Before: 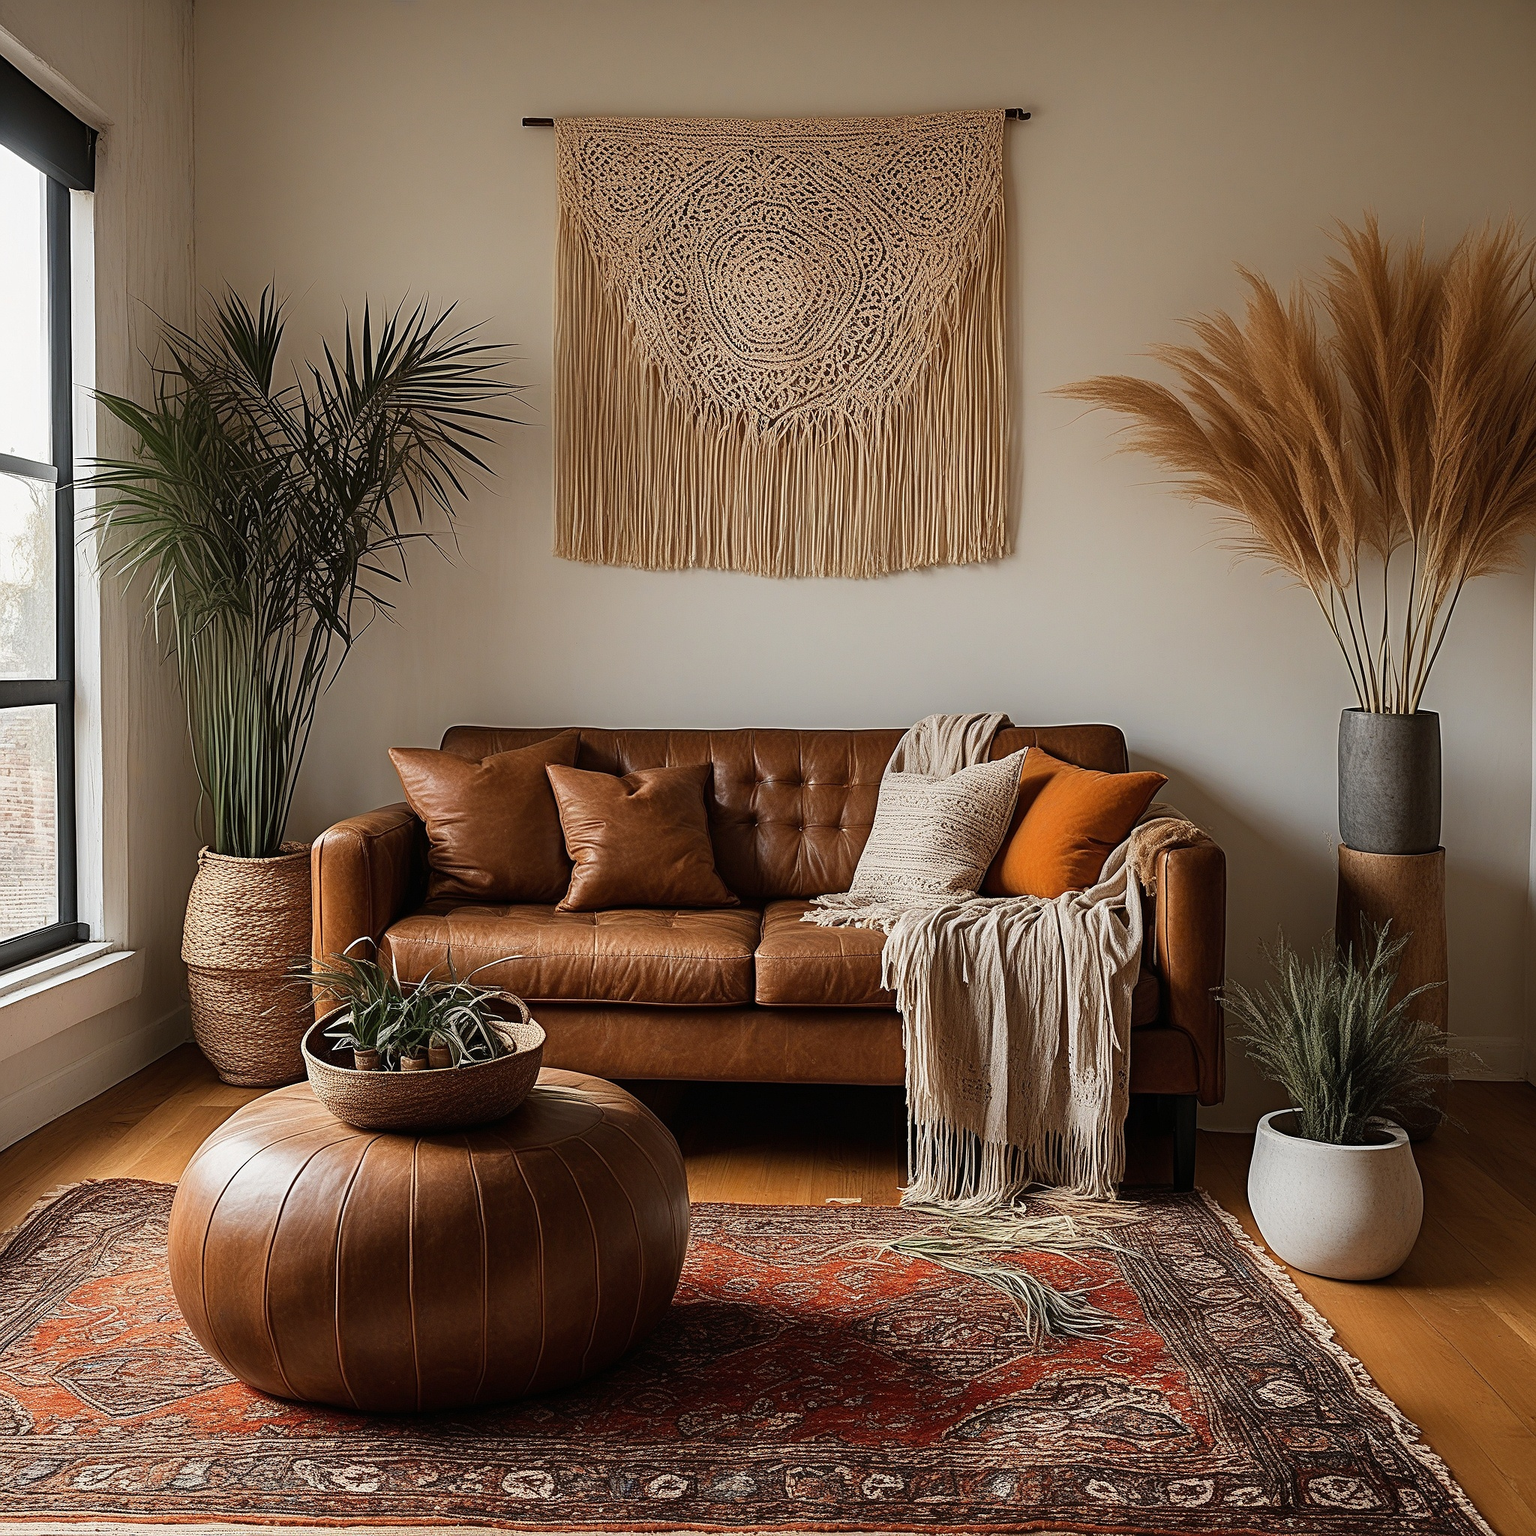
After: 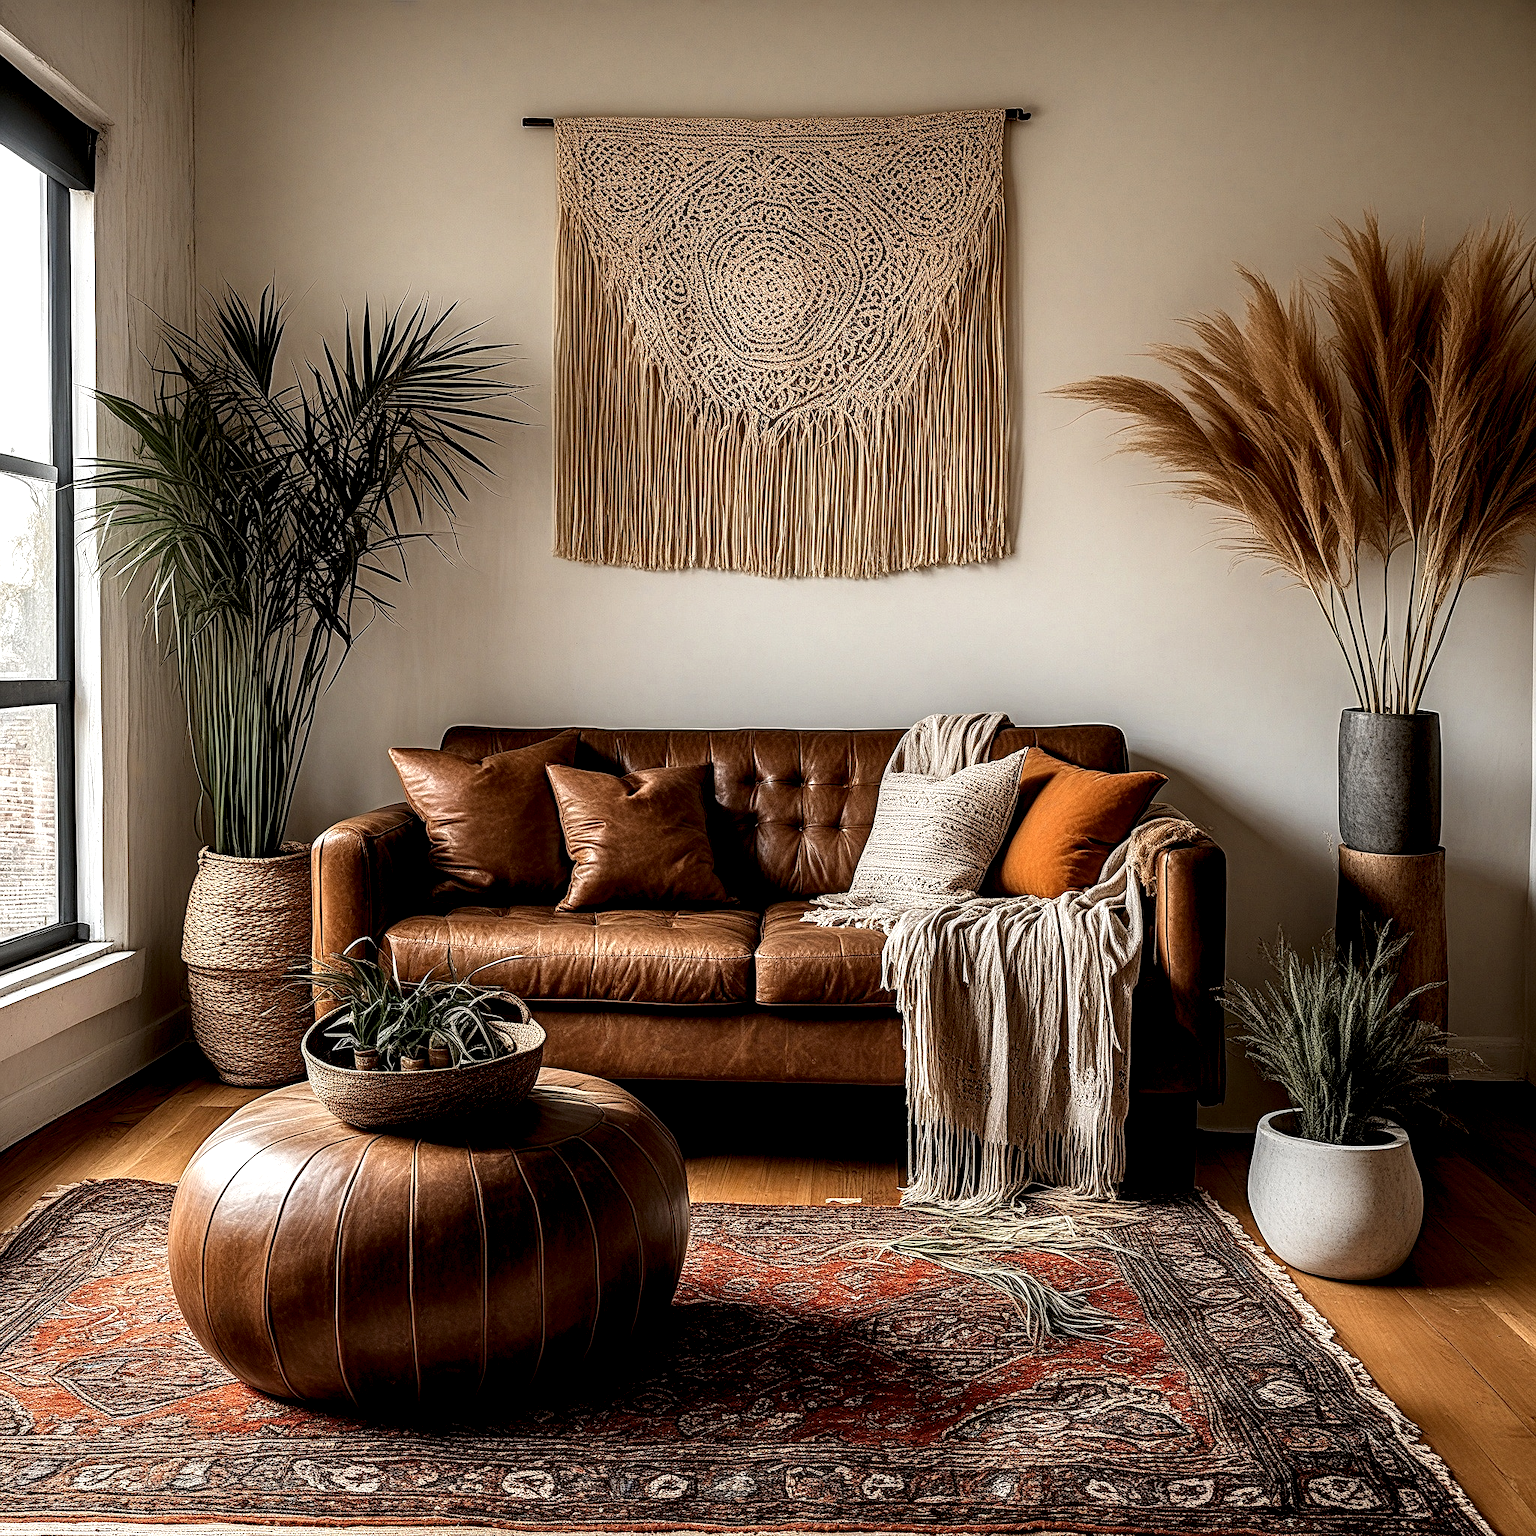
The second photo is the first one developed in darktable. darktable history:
local contrast: detail 204%
